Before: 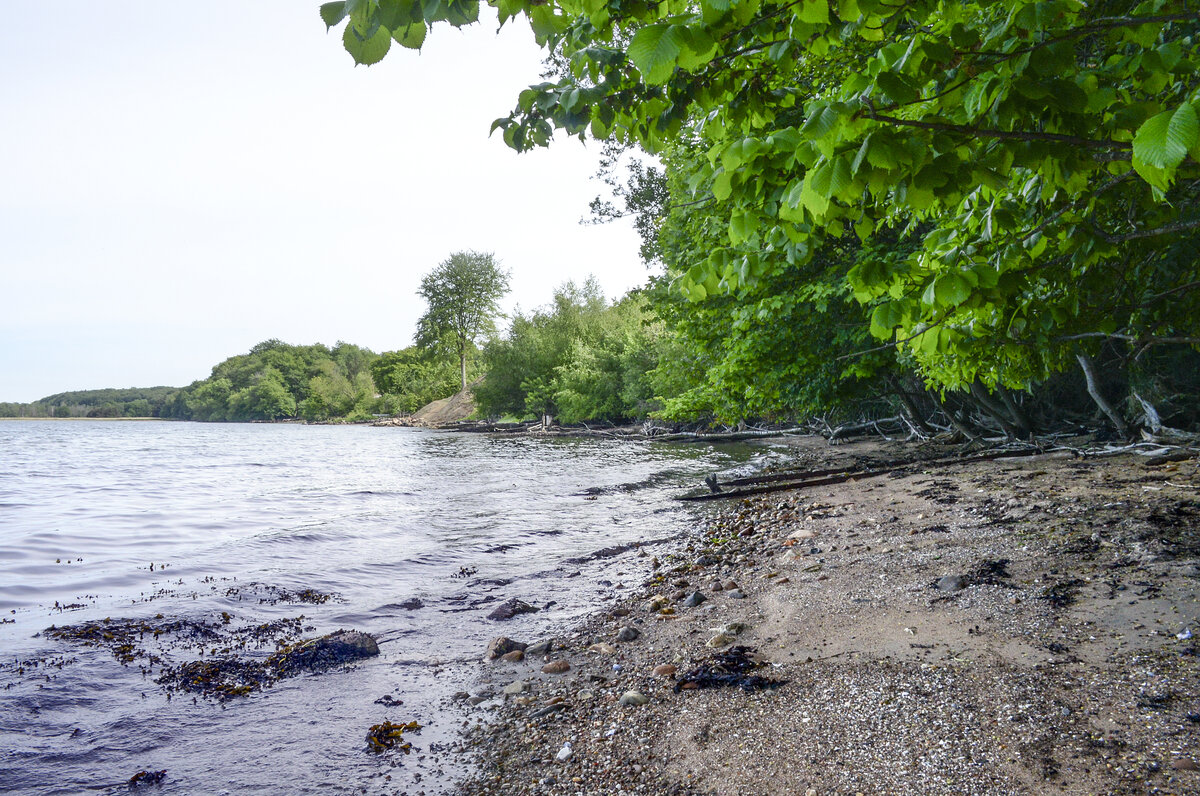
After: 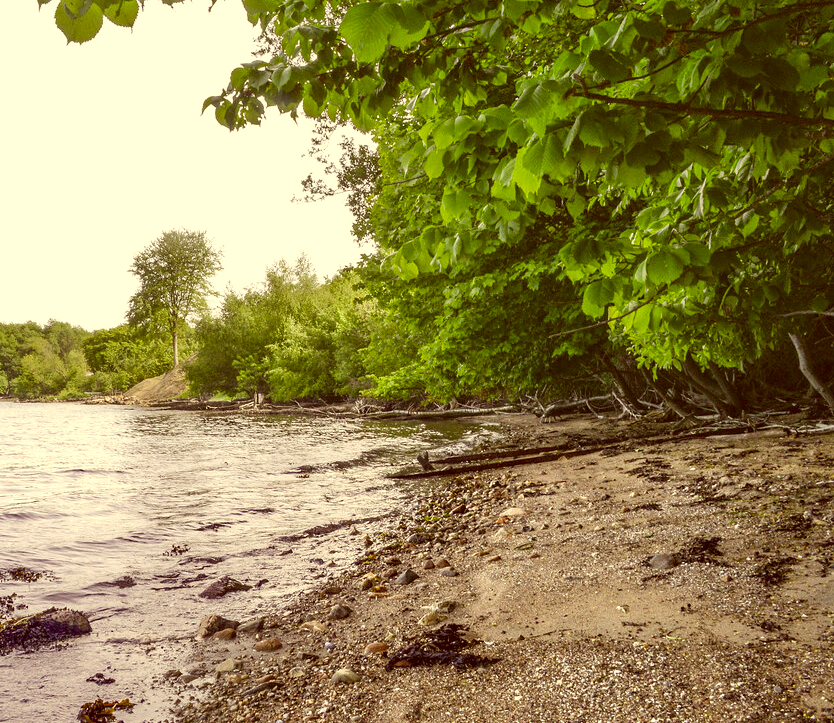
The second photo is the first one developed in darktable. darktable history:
crop and rotate: left 24.034%, top 2.838%, right 6.406%, bottom 6.299%
color correction: highlights a* 1.12, highlights b* 24.26, shadows a* 15.58, shadows b* 24.26
exposure: exposure 0.161 EV, compensate highlight preservation false
